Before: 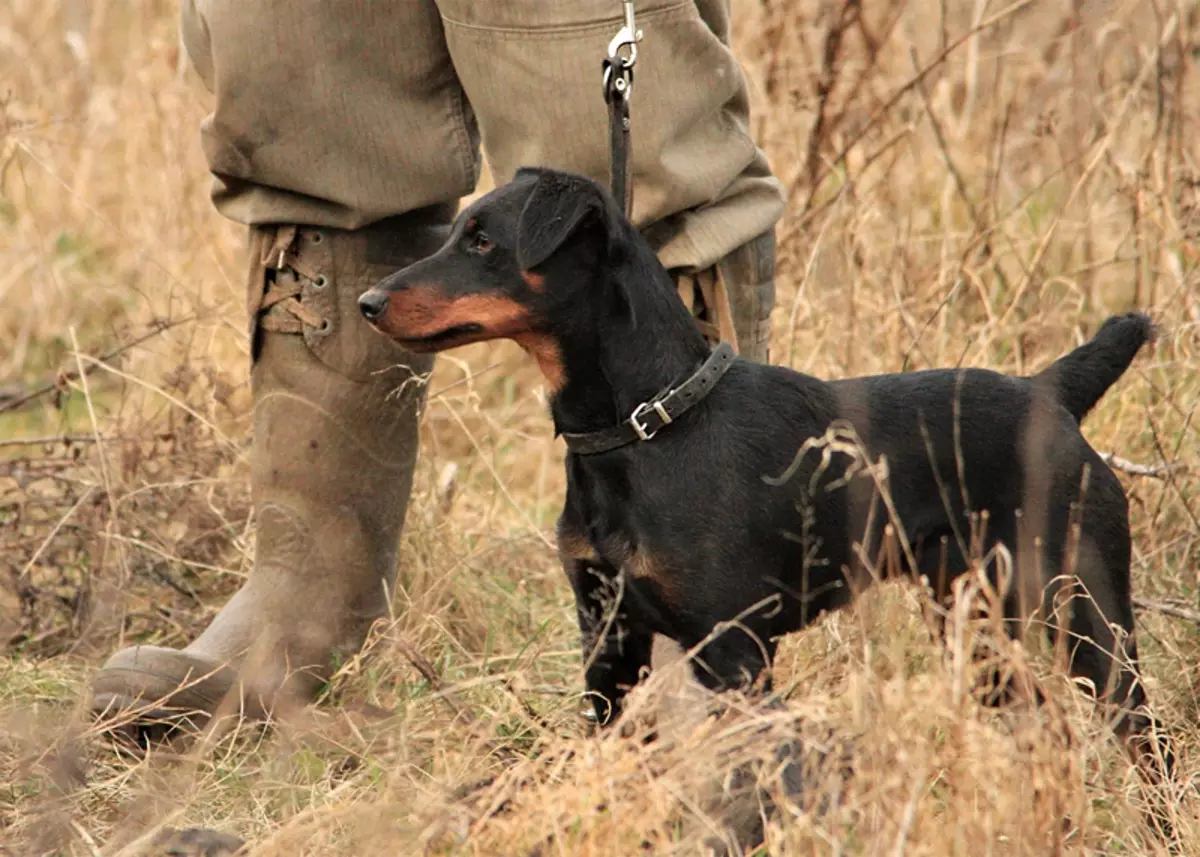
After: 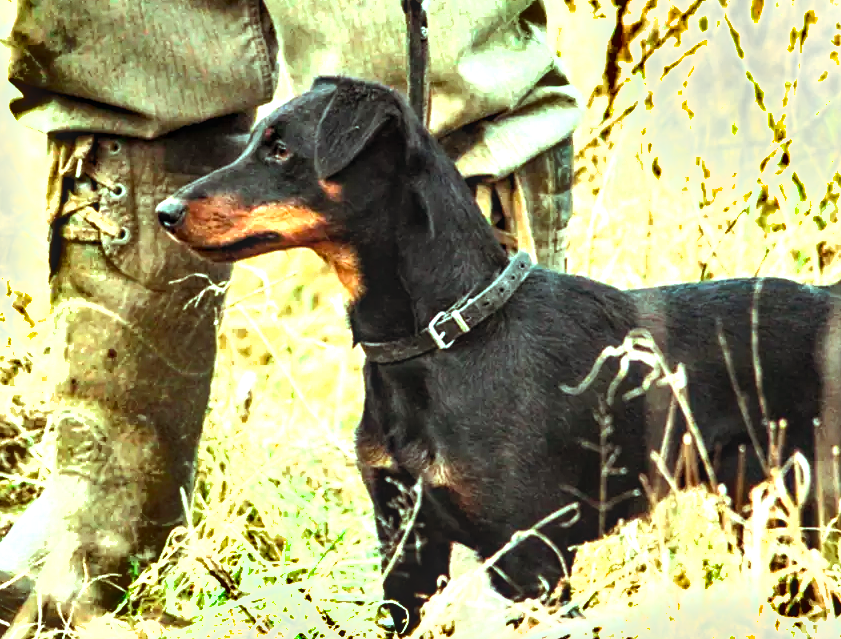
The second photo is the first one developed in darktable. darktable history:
crop and rotate: left 16.859%, top 10.644%, right 12.983%, bottom 14.691%
color balance rgb: power › chroma 0.272%, power › hue 61.45°, highlights gain › chroma 5.426%, highlights gain › hue 195.11°, perceptual saturation grading › global saturation 24.925%, perceptual brilliance grading › global brilliance 15.705%, perceptual brilliance grading › shadows -34.186%
haze removal: compatibility mode true, adaptive false
local contrast: on, module defaults
shadows and highlights: low approximation 0.01, soften with gaussian
exposure: exposure 1.064 EV, compensate highlight preservation false
tone equalizer: -8 EV -0.404 EV, -7 EV -0.376 EV, -6 EV -0.318 EV, -5 EV -0.226 EV, -3 EV 0.187 EV, -2 EV 0.334 EV, -1 EV 0.382 EV, +0 EV 0.403 EV, edges refinement/feathering 500, mask exposure compensation -1.57 EV, preserve details no
